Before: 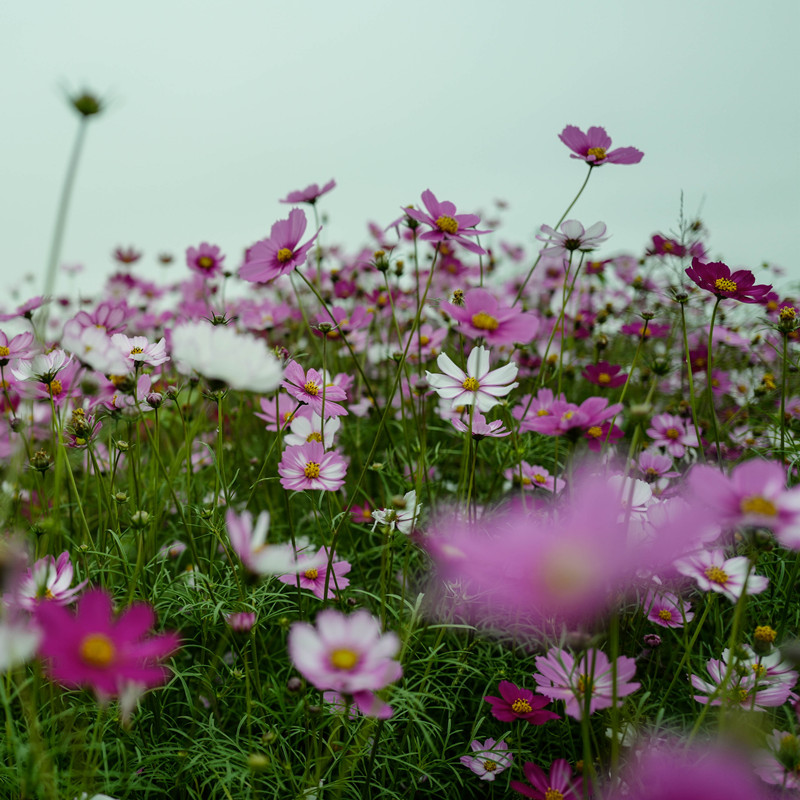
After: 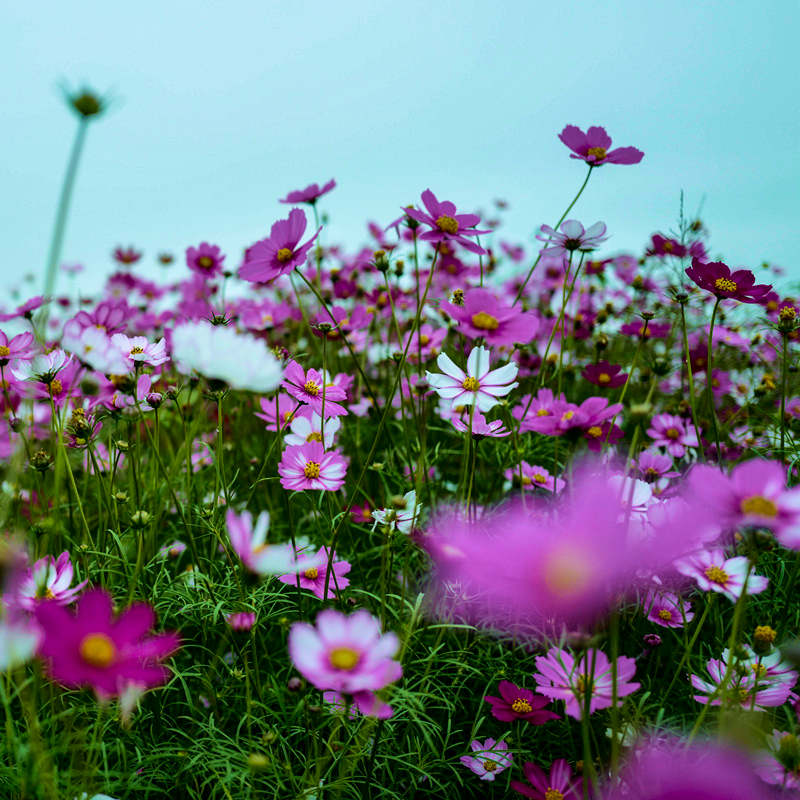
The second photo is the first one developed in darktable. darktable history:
local contrast: mode bilateral grid, contrast 51, coarseness 50, detail 150%, midtone range 0.2
color calibration: illuminant as shot in camera, x 0.358, y 0.373, temperature 4628.91 K
color balance rgb: shadows lift › chroma 2.062%, shadows lift › hue 249.02°, power › hue 63.04°, perceptual saturation grading › global saturation 19.308%, global vibrance 14.856%
velvia: strength 73.65%
